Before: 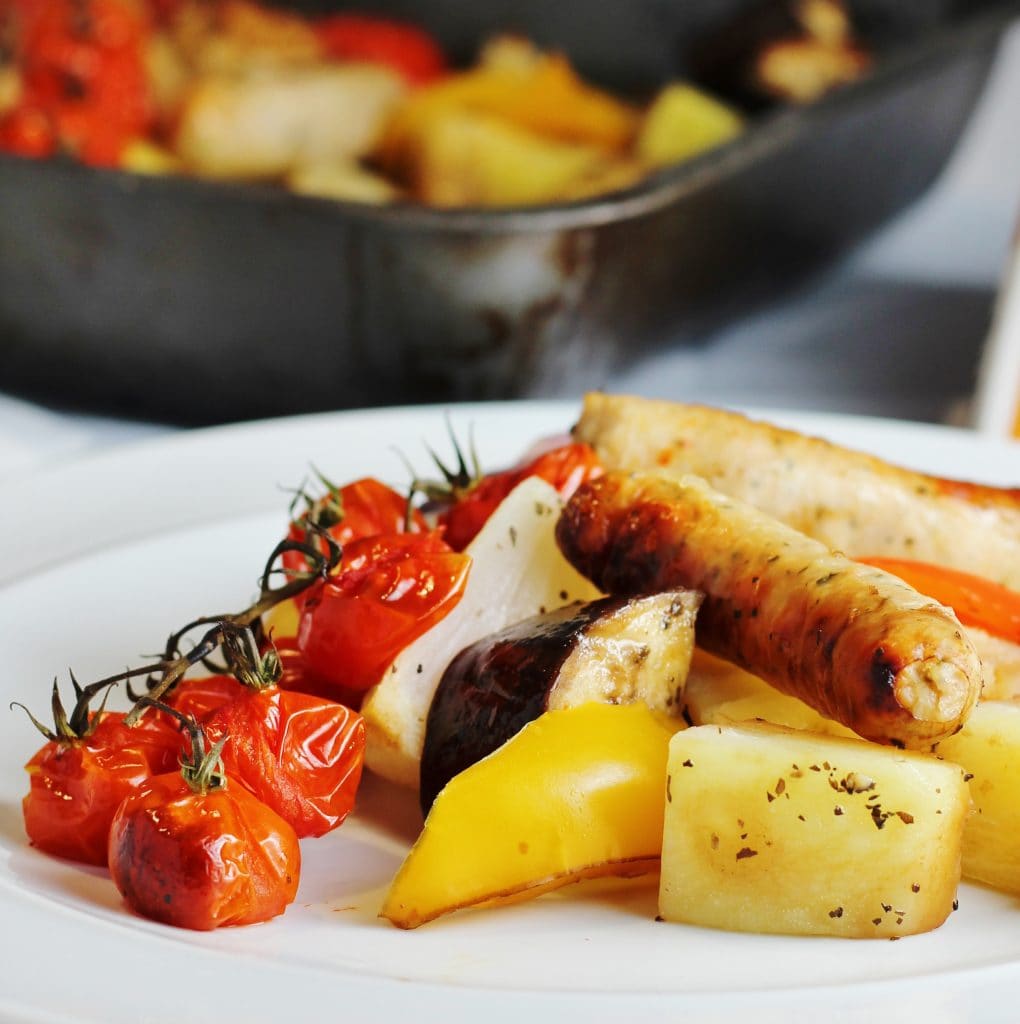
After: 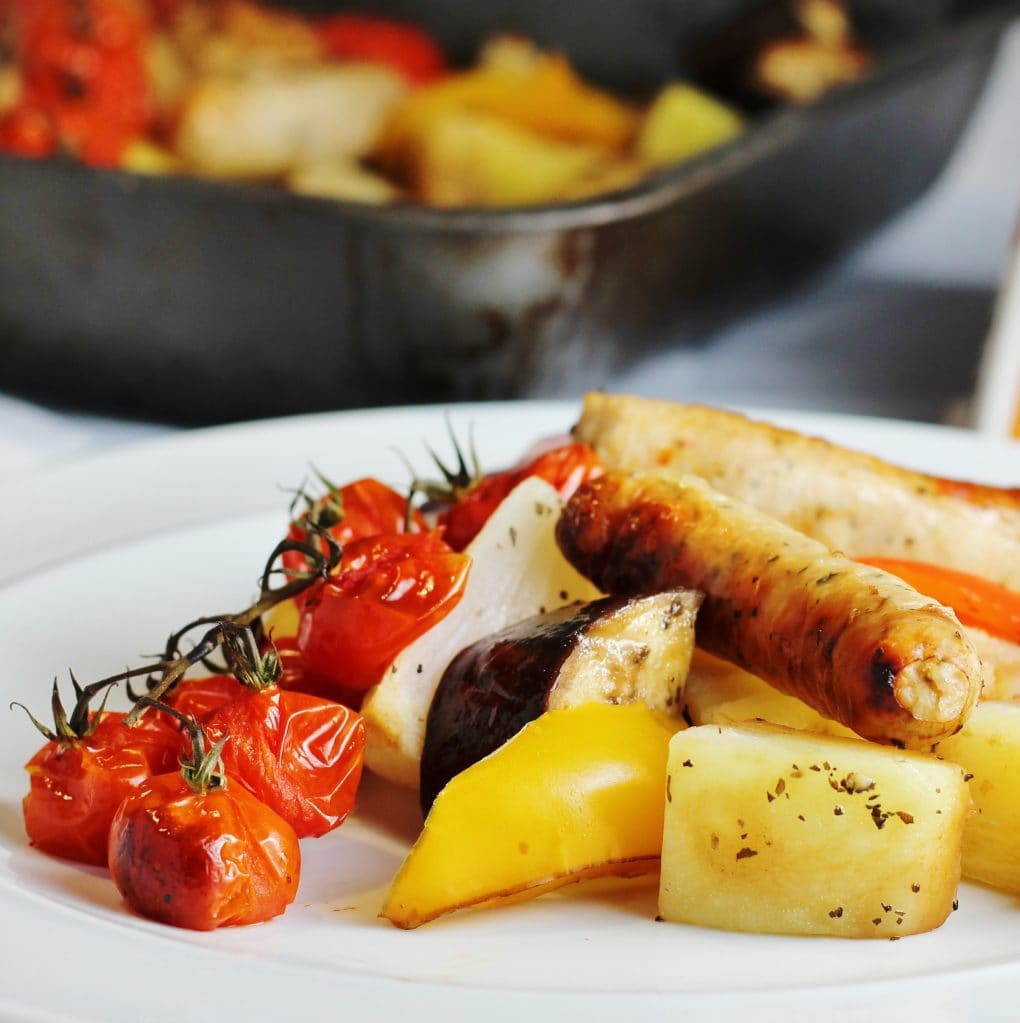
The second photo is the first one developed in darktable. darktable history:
crop: bottom 0.071%
tone equalizer: on, module defaults
